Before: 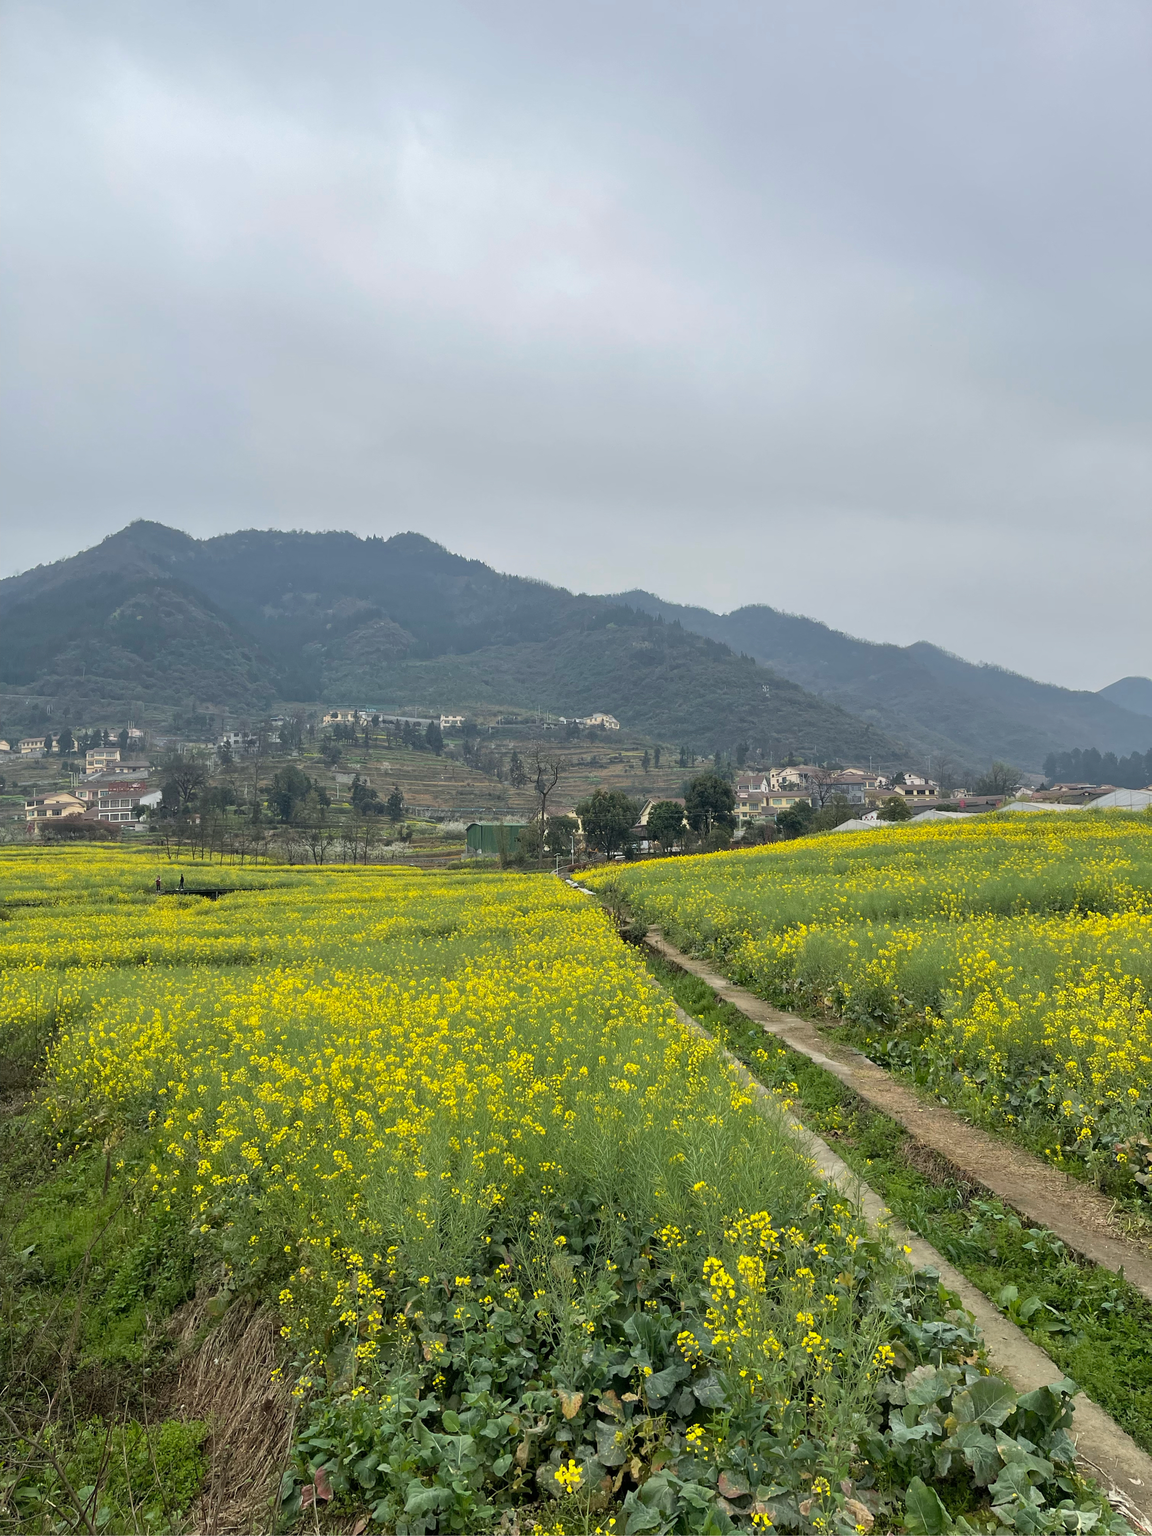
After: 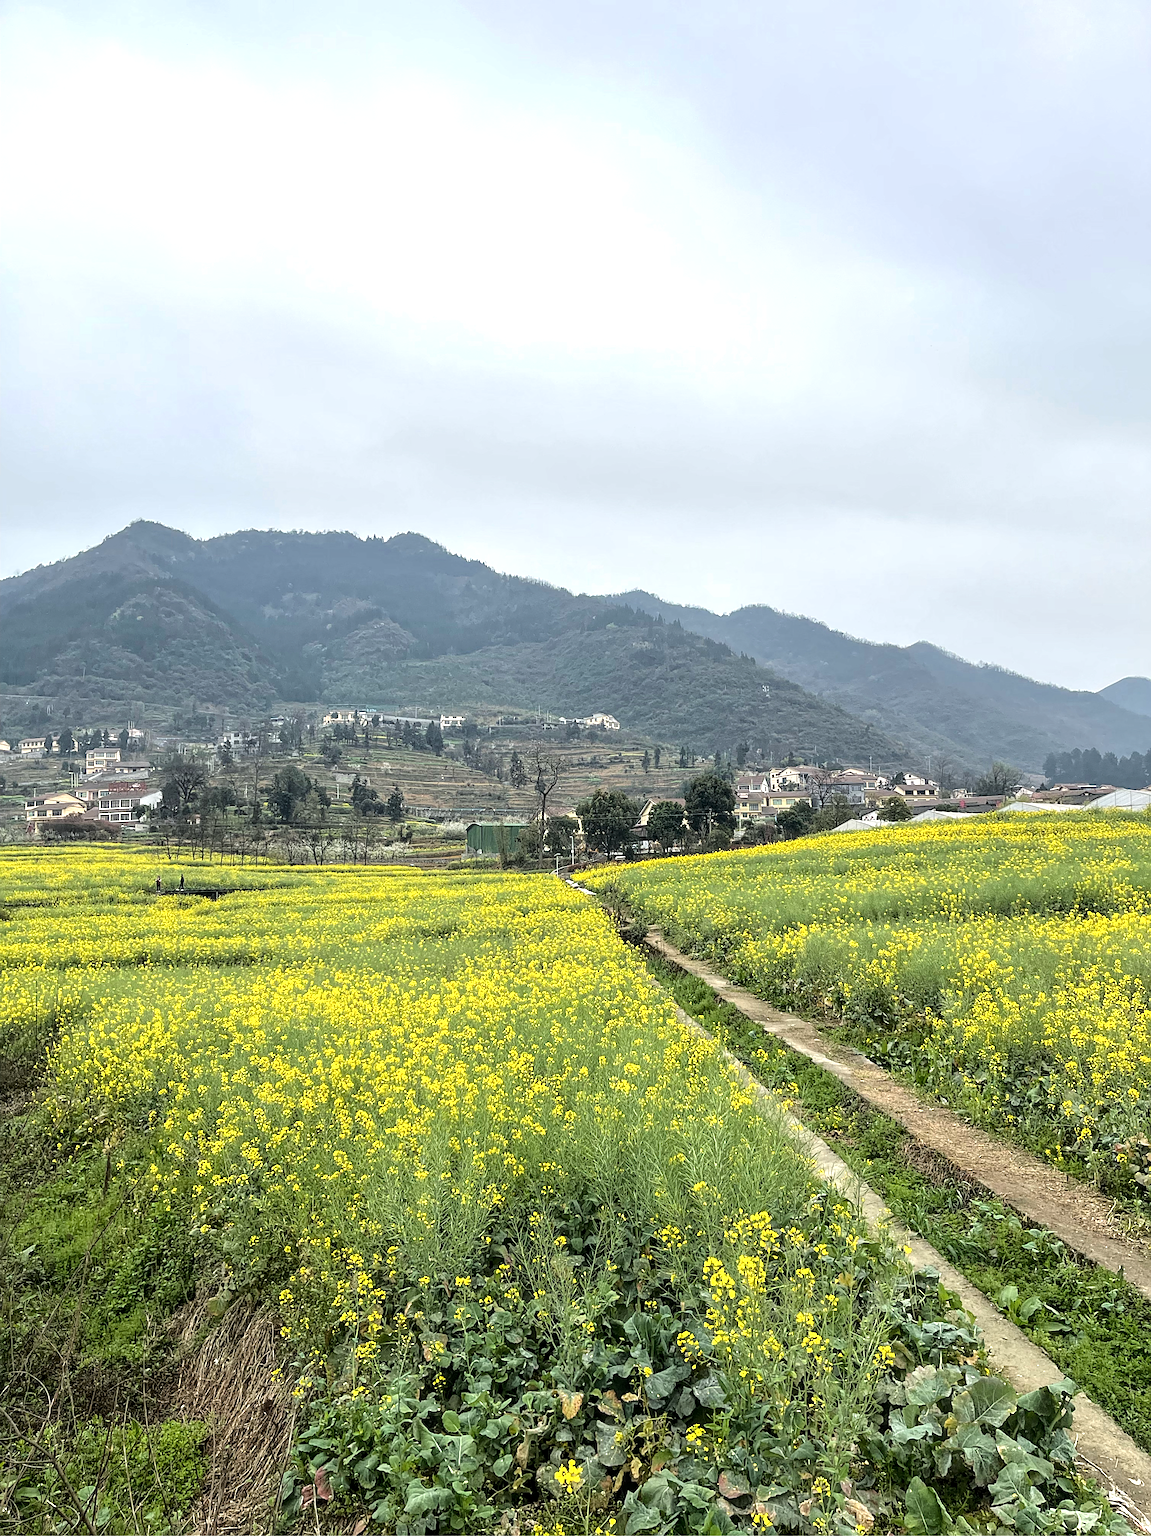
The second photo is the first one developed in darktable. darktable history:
local contrast: on, module defaults
contrast brightness saturation: saturation -0.055
sharpen: on, module defaults
base curve: curves: ch0 [(0, 0) (0.073, 0.04) (0.157, 0.139) (0.492, 0.492) (0.758, 0.758) (1, 1)]
exposure: black level correction 0, exposure 0.695 EV, compensate highlight preservation false
